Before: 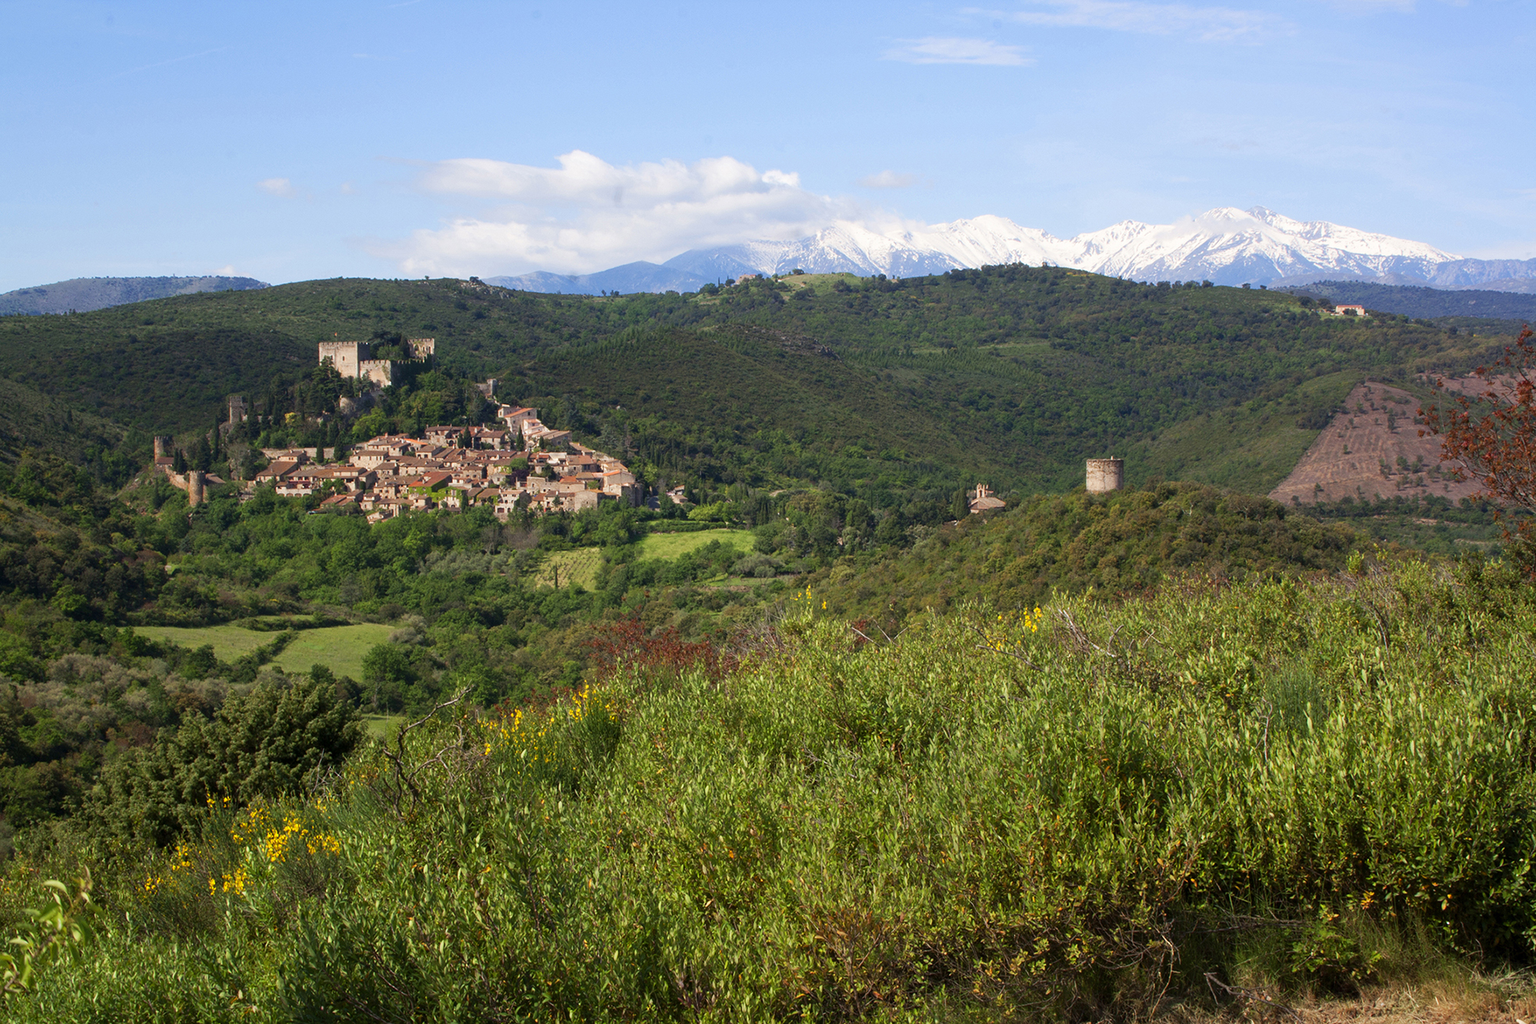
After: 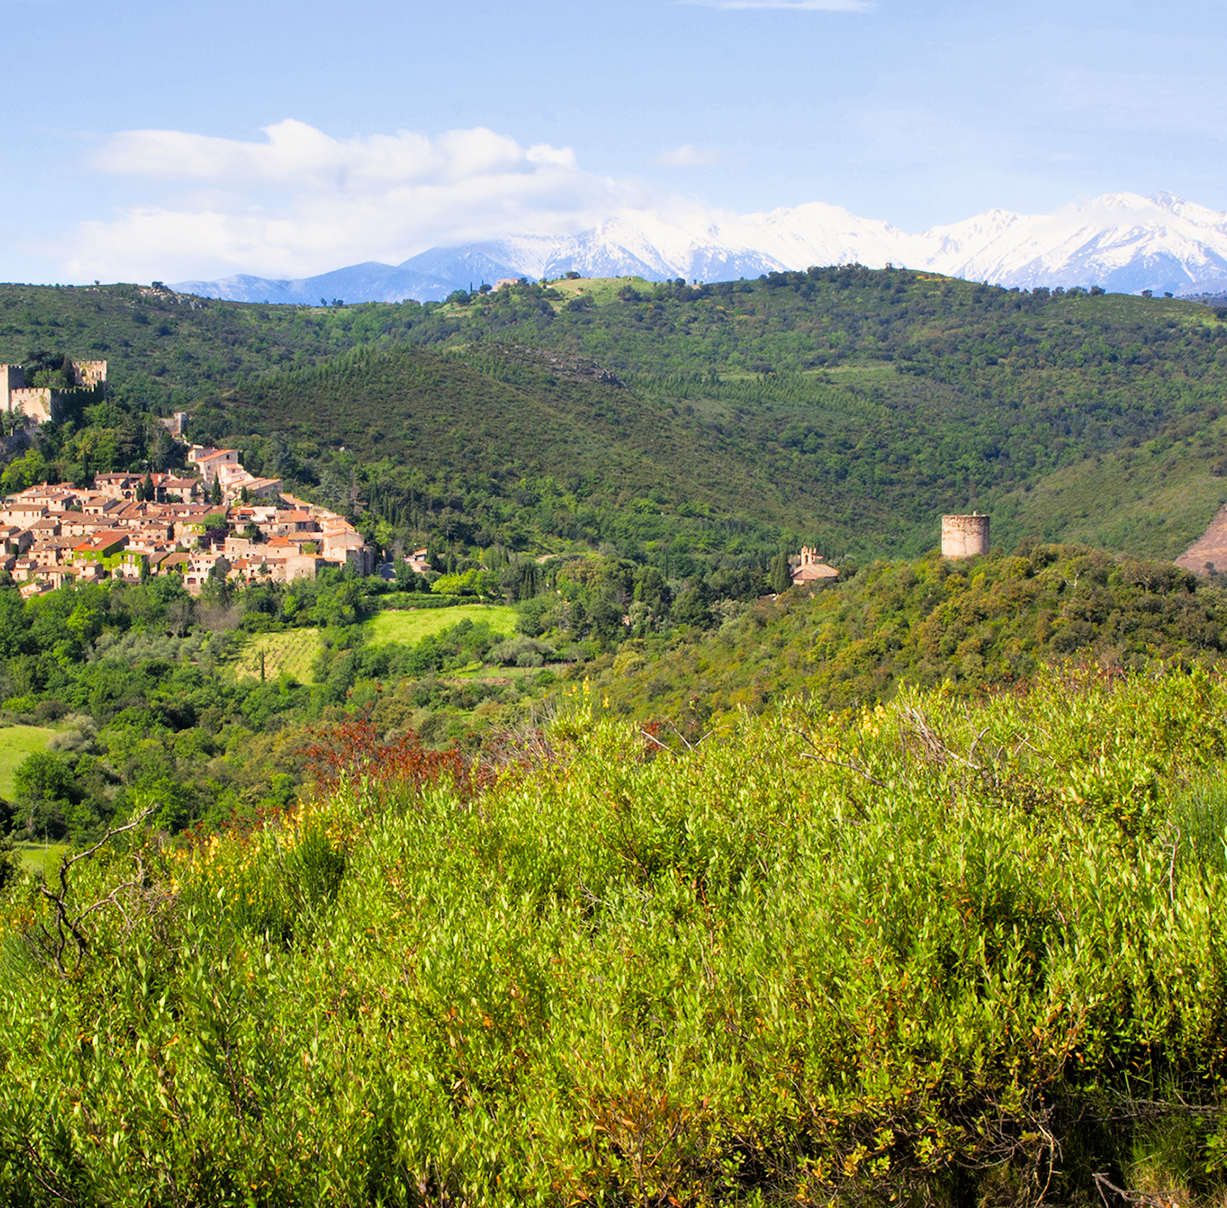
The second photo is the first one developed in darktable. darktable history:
exposure: black level correction 0, exposure 1 EV, compensate exposure bias true, compensate highlight preservation false
filmic rgb: black relative exposure -7.75 EV, white relative exposure 4.4 EV, threshold 3 EV, target black luminance 0%, hardness 3.76, latitude 50.51%, contrast 1.074, highlights saturation mix 10%, shadows ↔ highlights balance -0.22%, color science v4 (2020), enable highlight reconstruction true
crop and rotate: left 22.918%, top 5.629%, right 14.711%, bottom 2.247%
shadows and highlights: shadows 5, soften with gaussian
